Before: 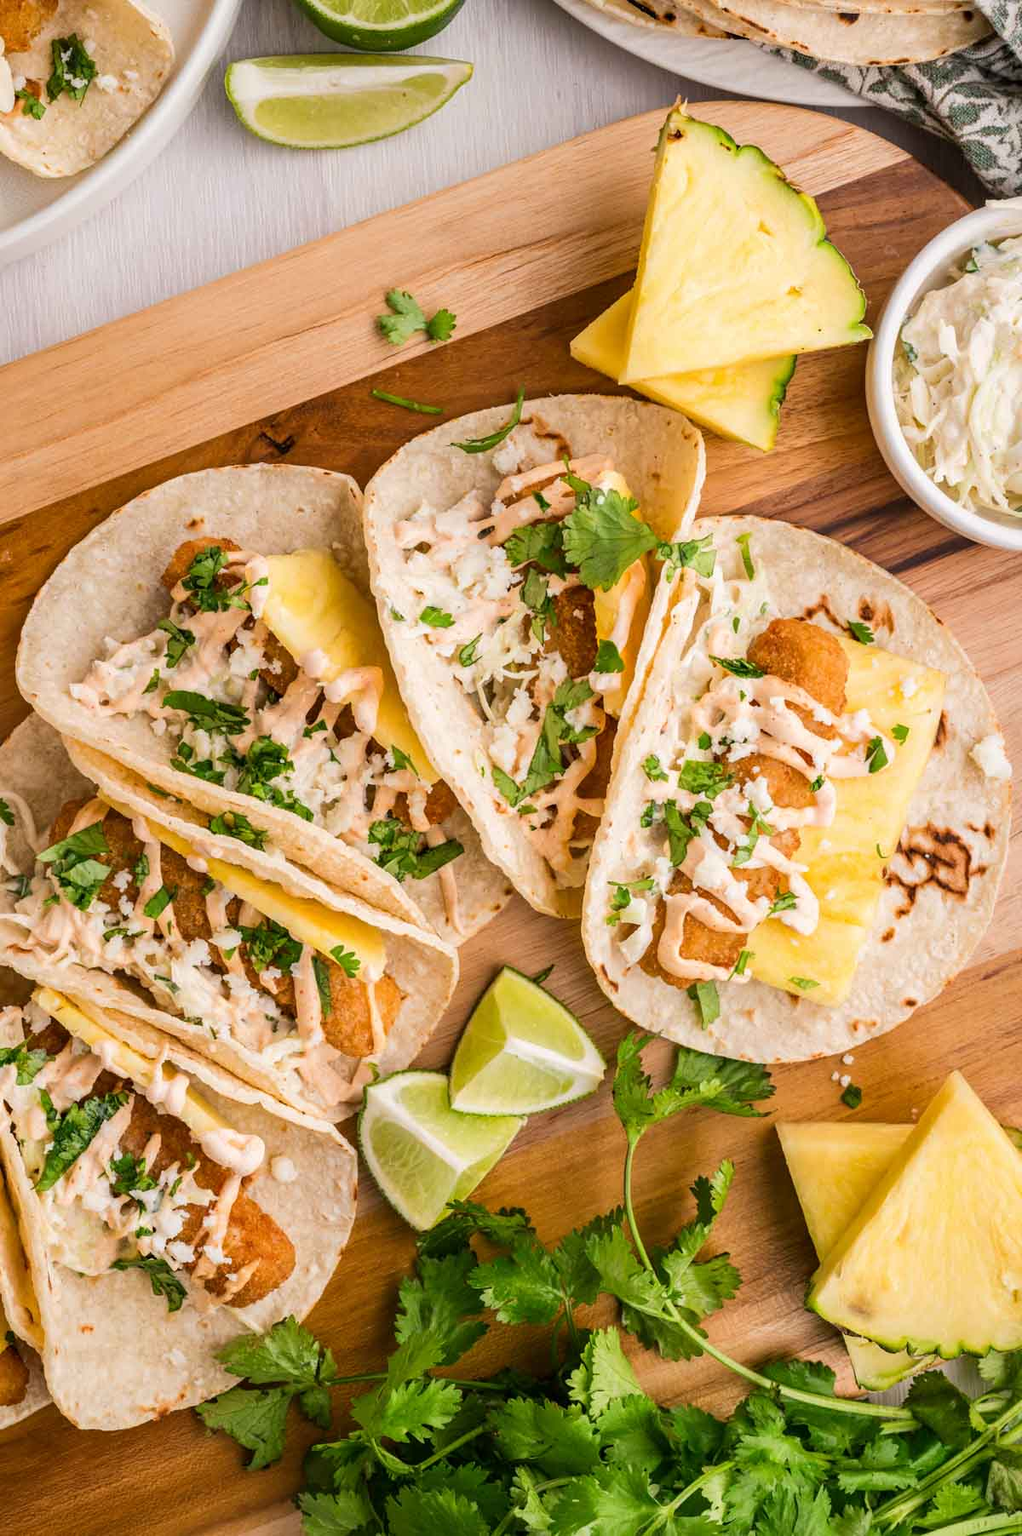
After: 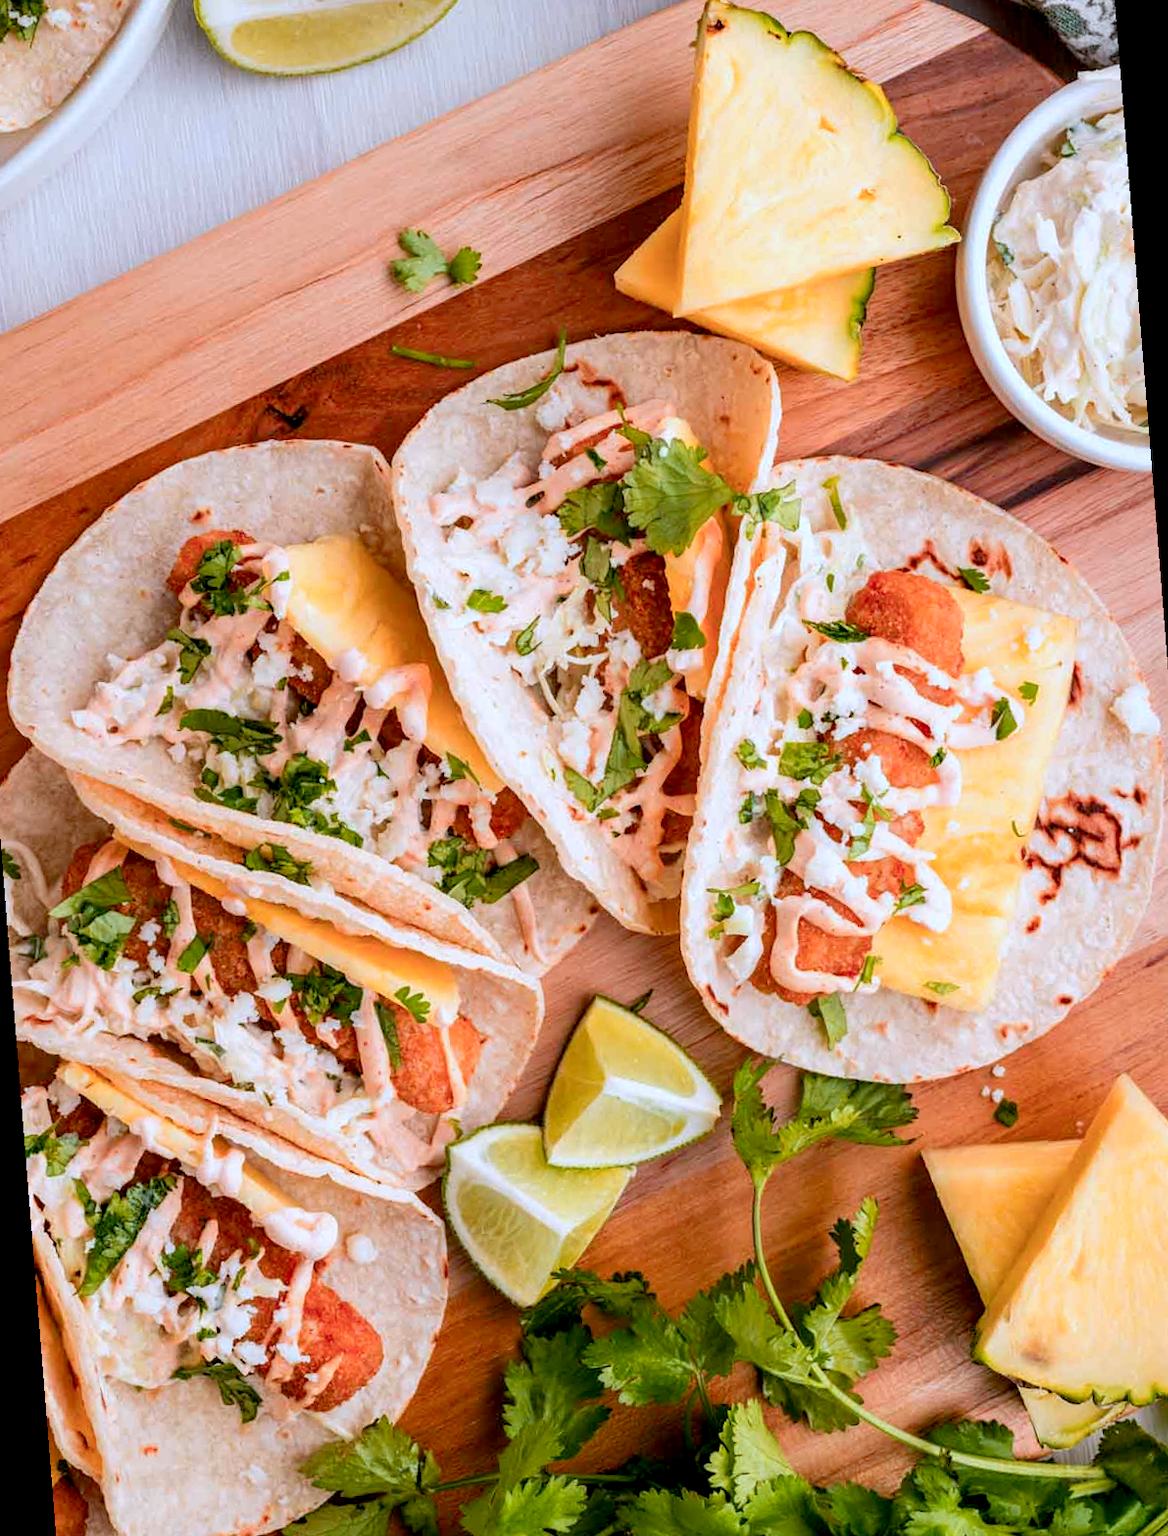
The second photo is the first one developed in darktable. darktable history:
color correction: highlights a* -2.24, highlights b* -18.1
rotate and perspective: rotation -4.57°, crop left 0.054, crop right 0.944, crop top 0.087, crop bottom 0.914
exposure: black level correction 0.01, exposure 0.014 EV, compensate highlight preservation false
color zones: curves: ch1 [(0.239, 0.552) (0.75, 0.5)]; ch2 [(0.25, 0.462) (0.749, 0.457)], mix 25.94%
